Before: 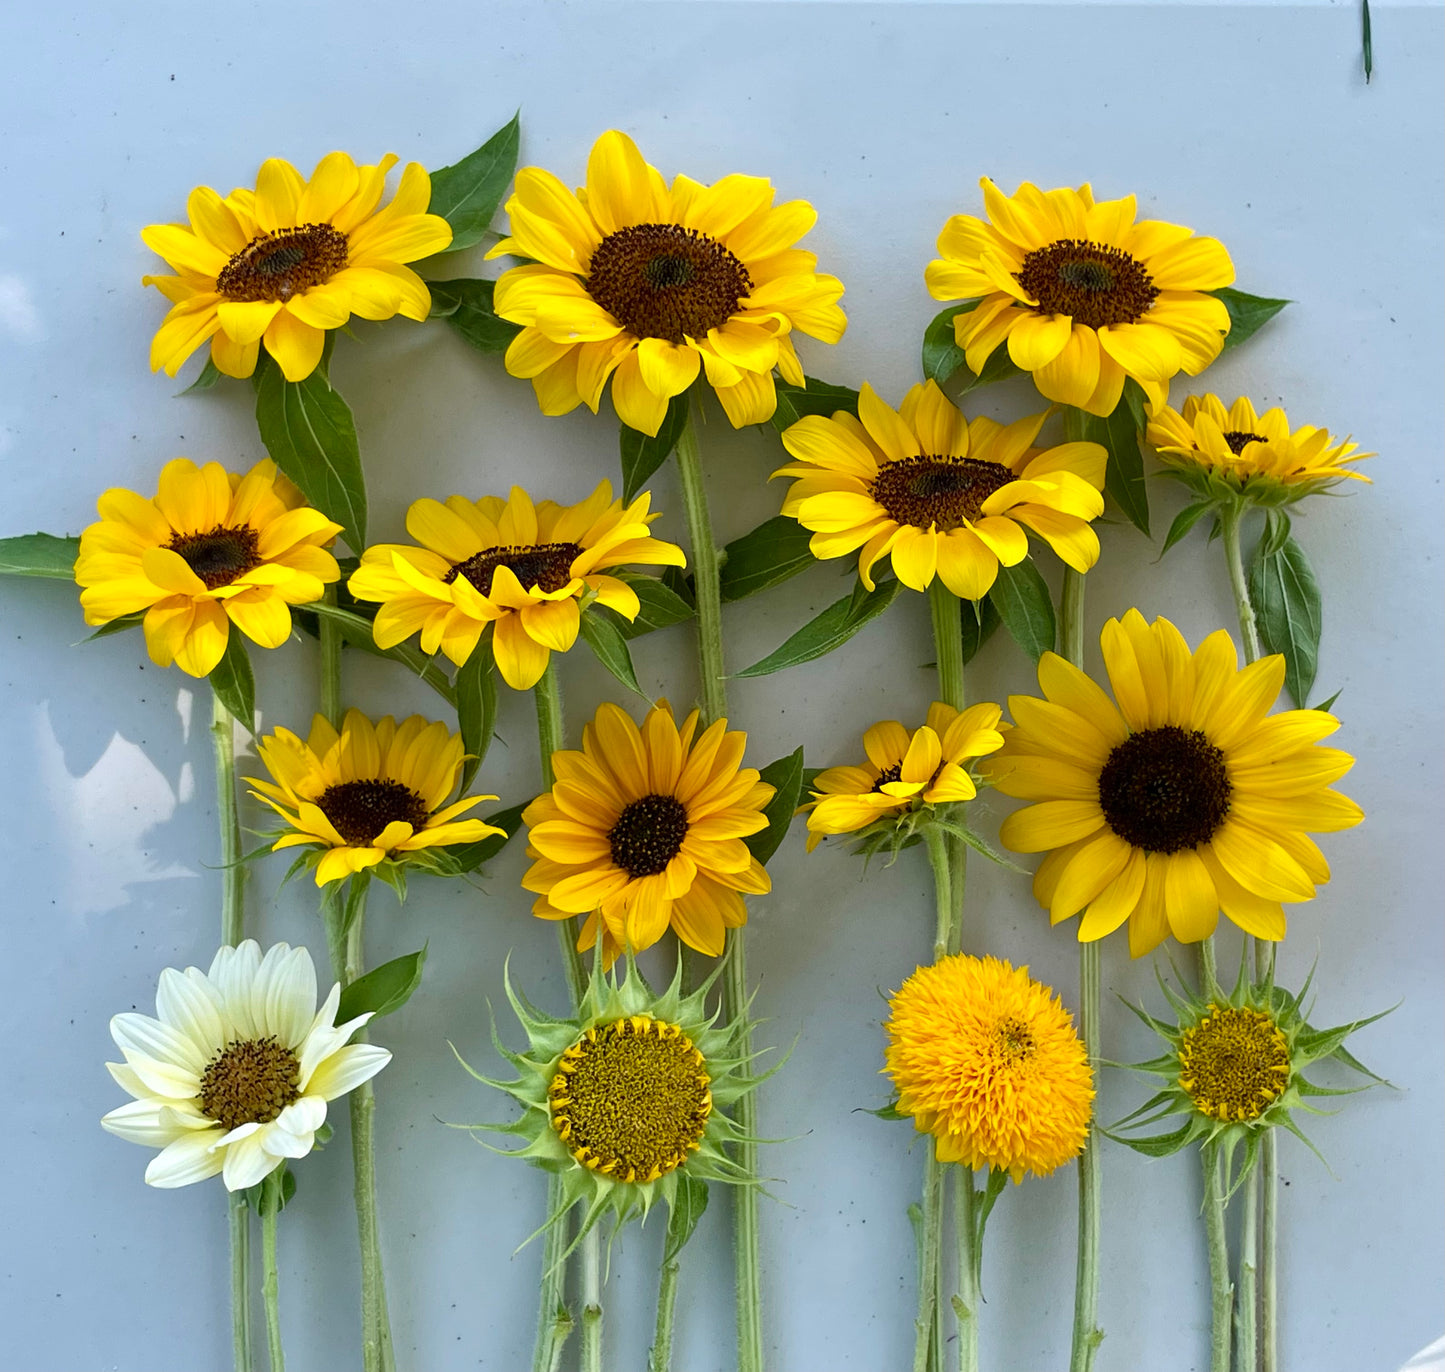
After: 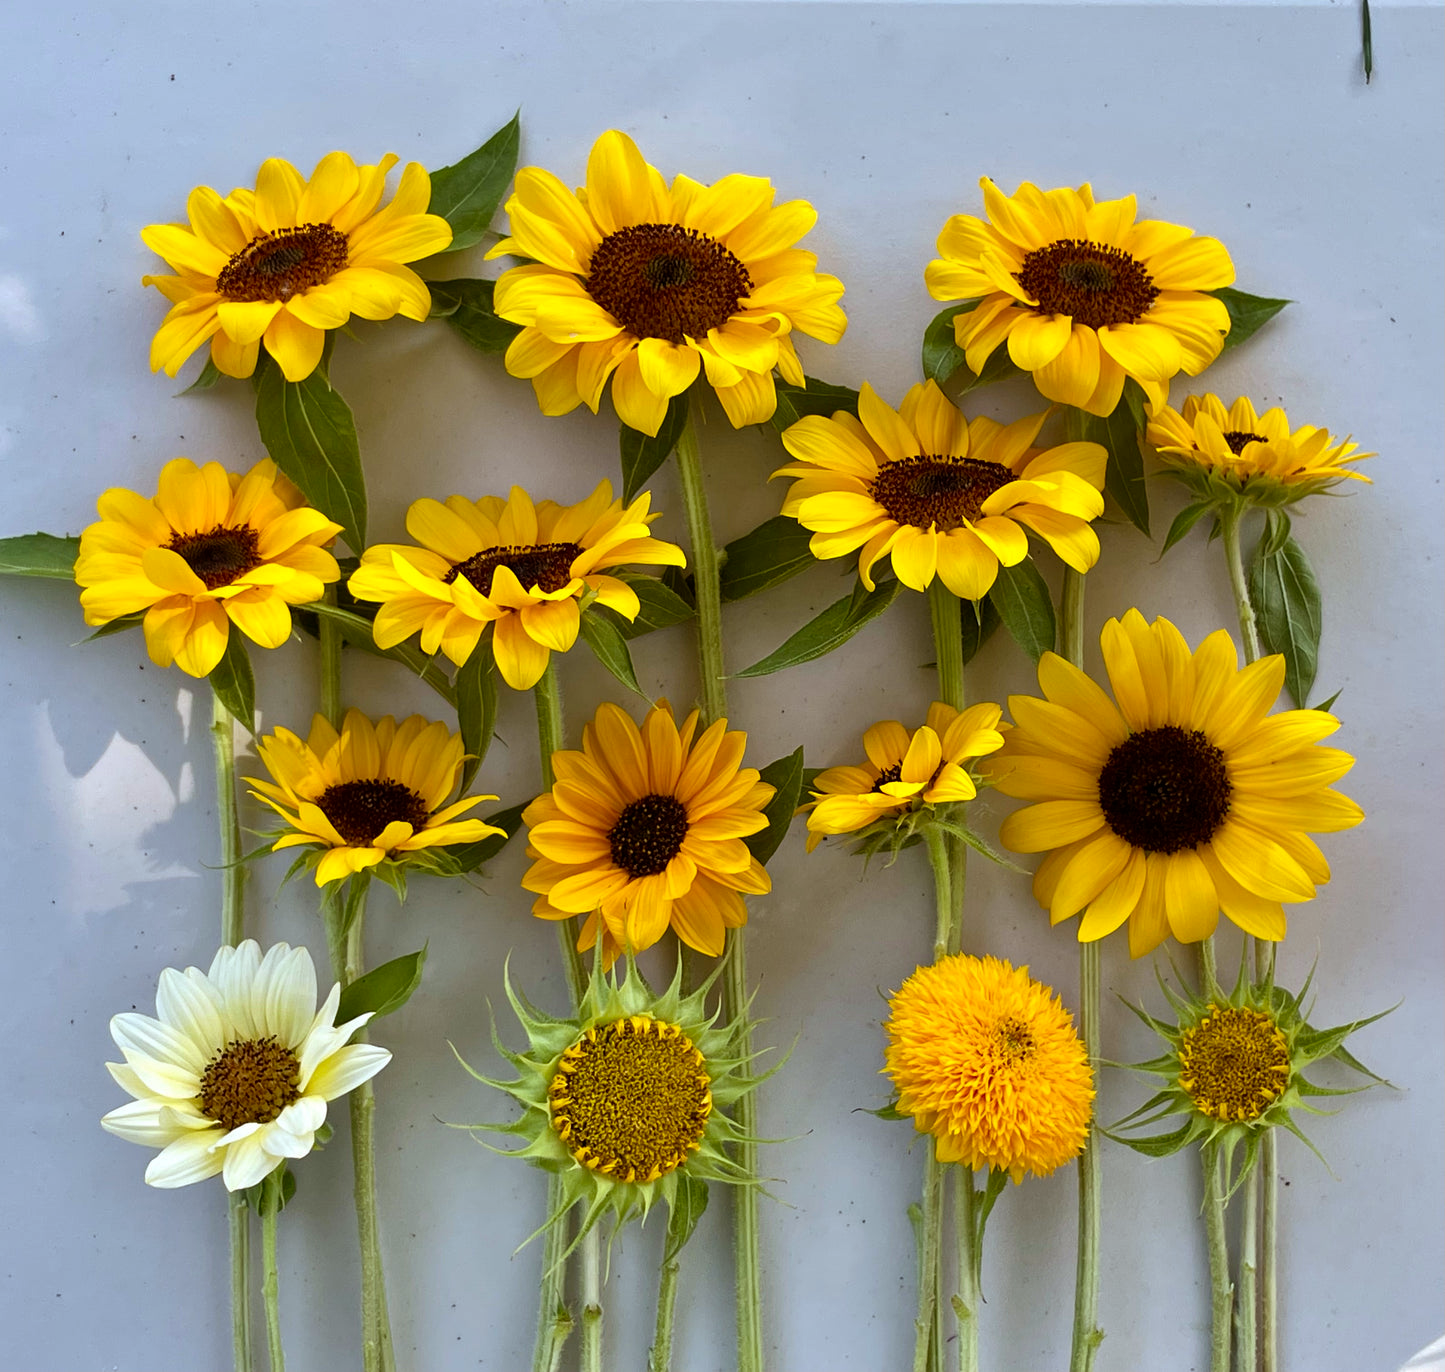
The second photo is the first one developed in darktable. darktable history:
shadows and highlights: shadows -88.03, highlights -35.45, shadows color adjustment 99.15%, highlights color adjustment 0%, soften with gaussian
rgb levels: mode RGB, independent channels, levels [[0, 0.5, 1], [0, 0.521, 1], [0, 0.536, 1]]
